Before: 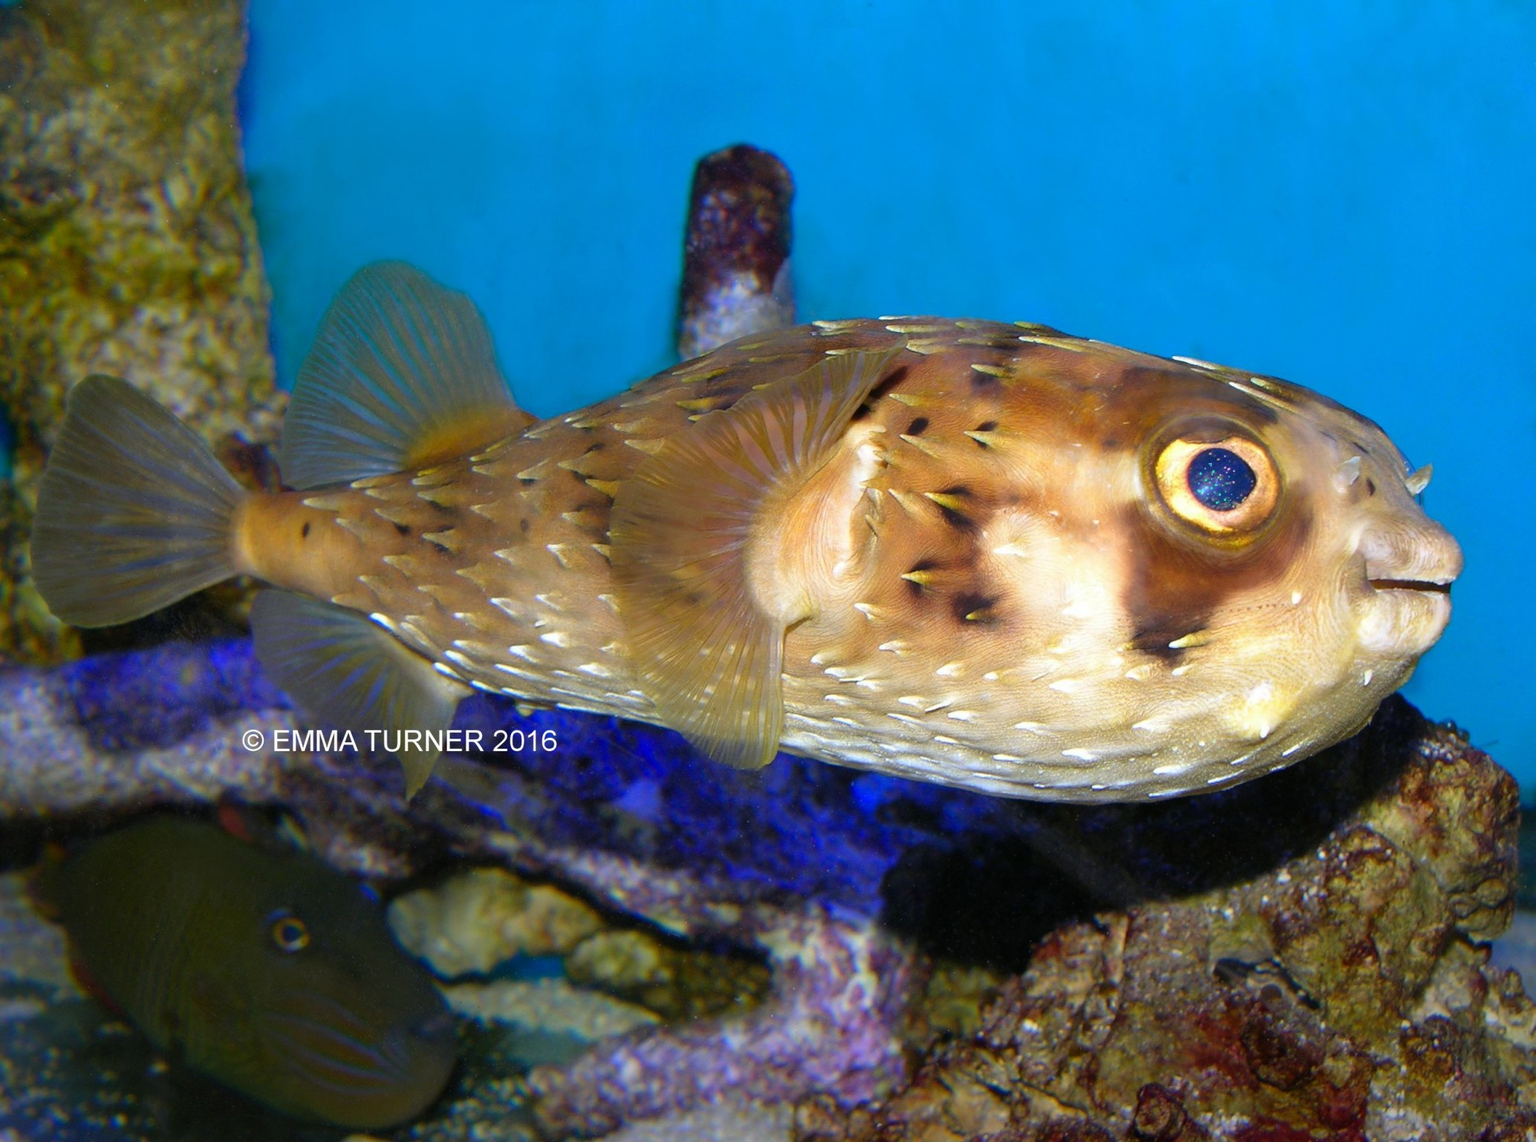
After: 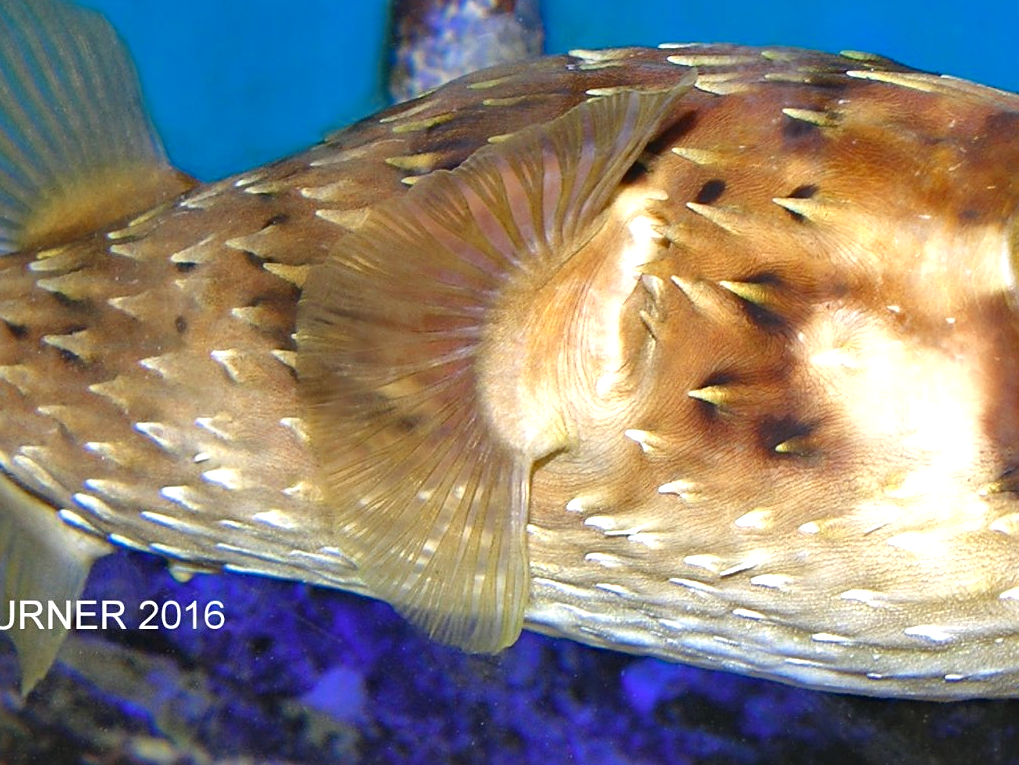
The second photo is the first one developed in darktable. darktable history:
sharpen: amount 0.208
local contrast: mode bilateral grid, contrast 20, coarseness 50, detail 162%, midtone range 0.2
contrast brightness saturation: contrast -0.094, brightness 0.048, saturation 0.081
crop: left 25.393%, top 24.913%, right 25.298%, bottom 25.29%
haze removal: compatibility mode true, adaptive false
exposure: black level correction -0.002, exposure 0.543 EV, compensate exposure bias true, compensate highlight preservation false
color zones: curves: ch0 [(0, 0.5) (0.125, 0.4) (0.25, 0.5) (0.375, 0.4) (0.5, 0.4) (0.625, 0.35) (0.75, 0.35) (0.875, 0.5)]; ch1 [(0, 0.35) (0.125, 0.45) (0.25, 0.35) (0.375, 0.35) (0.5, 0.35) (0.625, 0.35) (0.75, 0.45) (0.875, 0.35)]; ch2 [(0, 0.6) (0.125, 0.5) (0.25, 0.5) (0.375, 0.6) (0.5, 0.6) (0.625, 0.5) (0.75, 0.5) (0.875, 0.5)]
